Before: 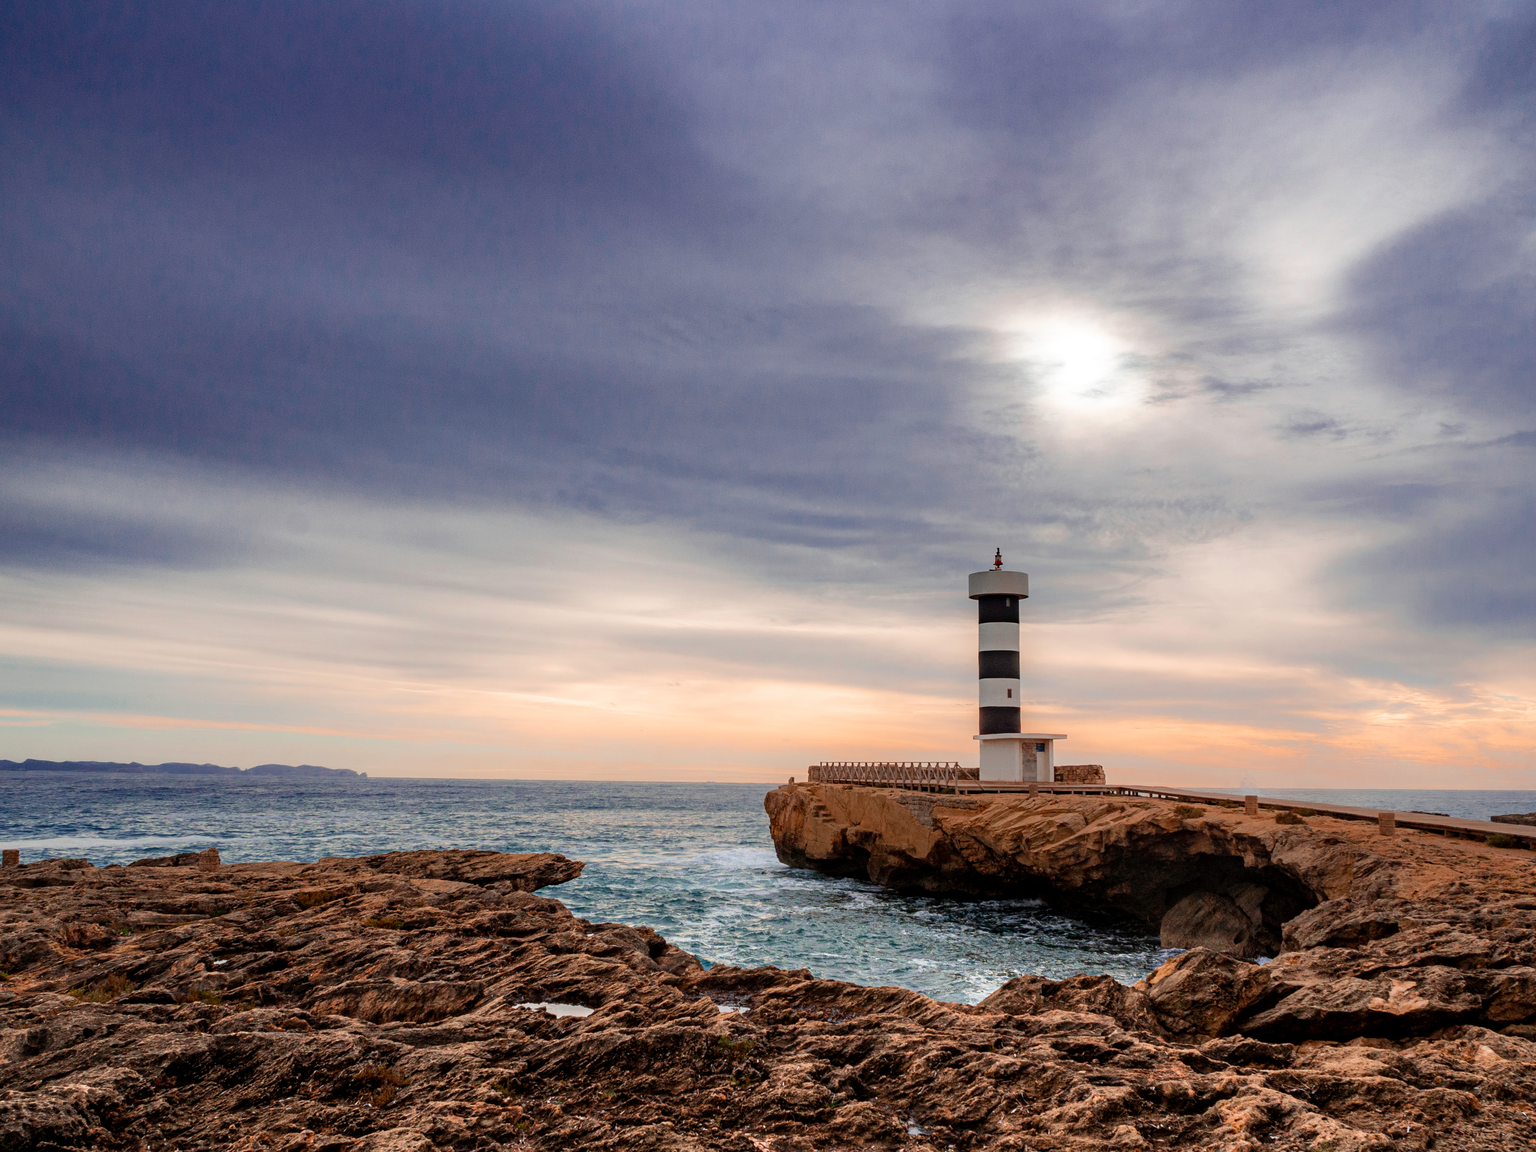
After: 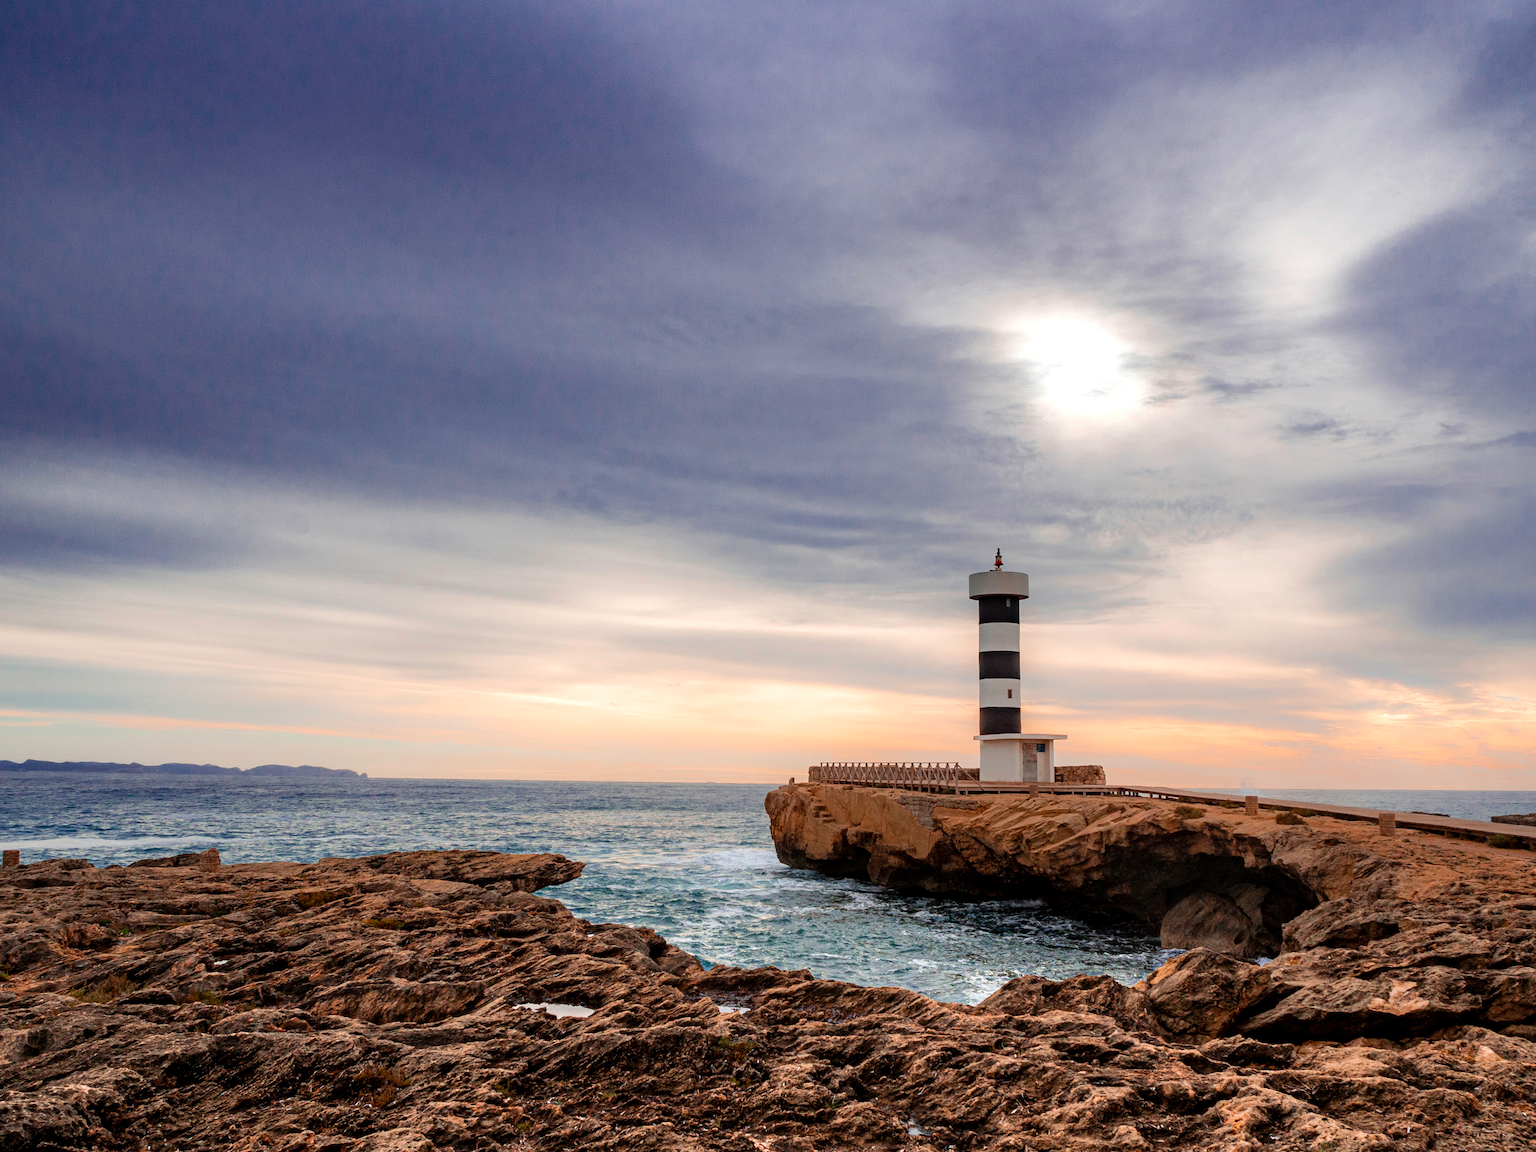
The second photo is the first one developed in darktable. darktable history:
levels: white 99.89%, levels [0, 0.476, 0.951]
